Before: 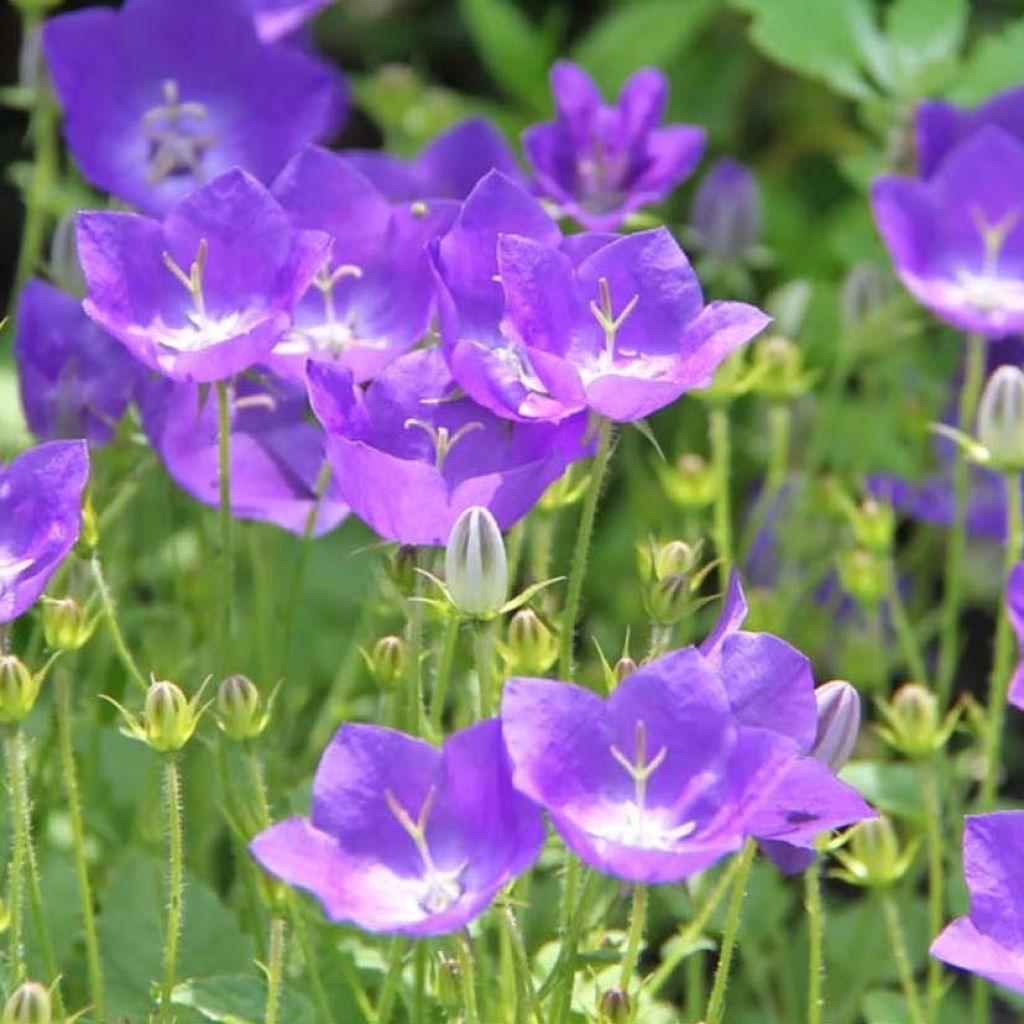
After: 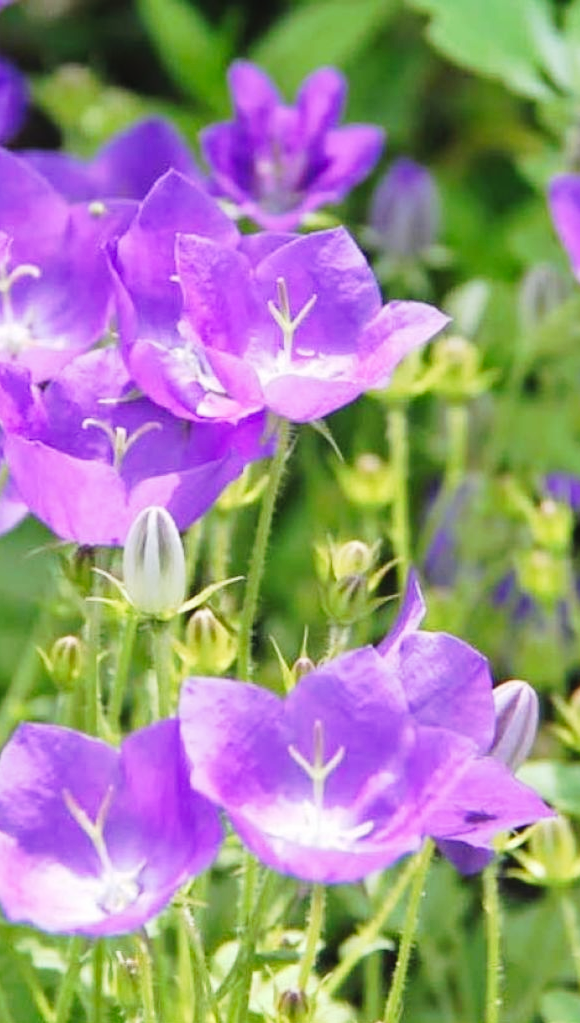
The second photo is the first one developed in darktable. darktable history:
crop: left 31.458%, top 0%, right 11.876%
contrast brightness saturation: saturation -0.05
tone curve: curves: ch0 [(0, 0) (0.003, 0.024) (0.011, 0.032) (0.025, 0.041) (0.044, 0.054) (0.069, 0.069) (0.1, 0.09) (0.136, 0.116) (0.177, 0.162) (0.224, 0.213) (0.277, 0.278) (0.335, 0.359) (0.399, 0.447) (0.468, 0.543) (0.543, 0.621) (0.623, 0.717) (0.709, 0.807) (0.801, 0.876) (0.898, 0.934) (1, 1)], preserve colors none
